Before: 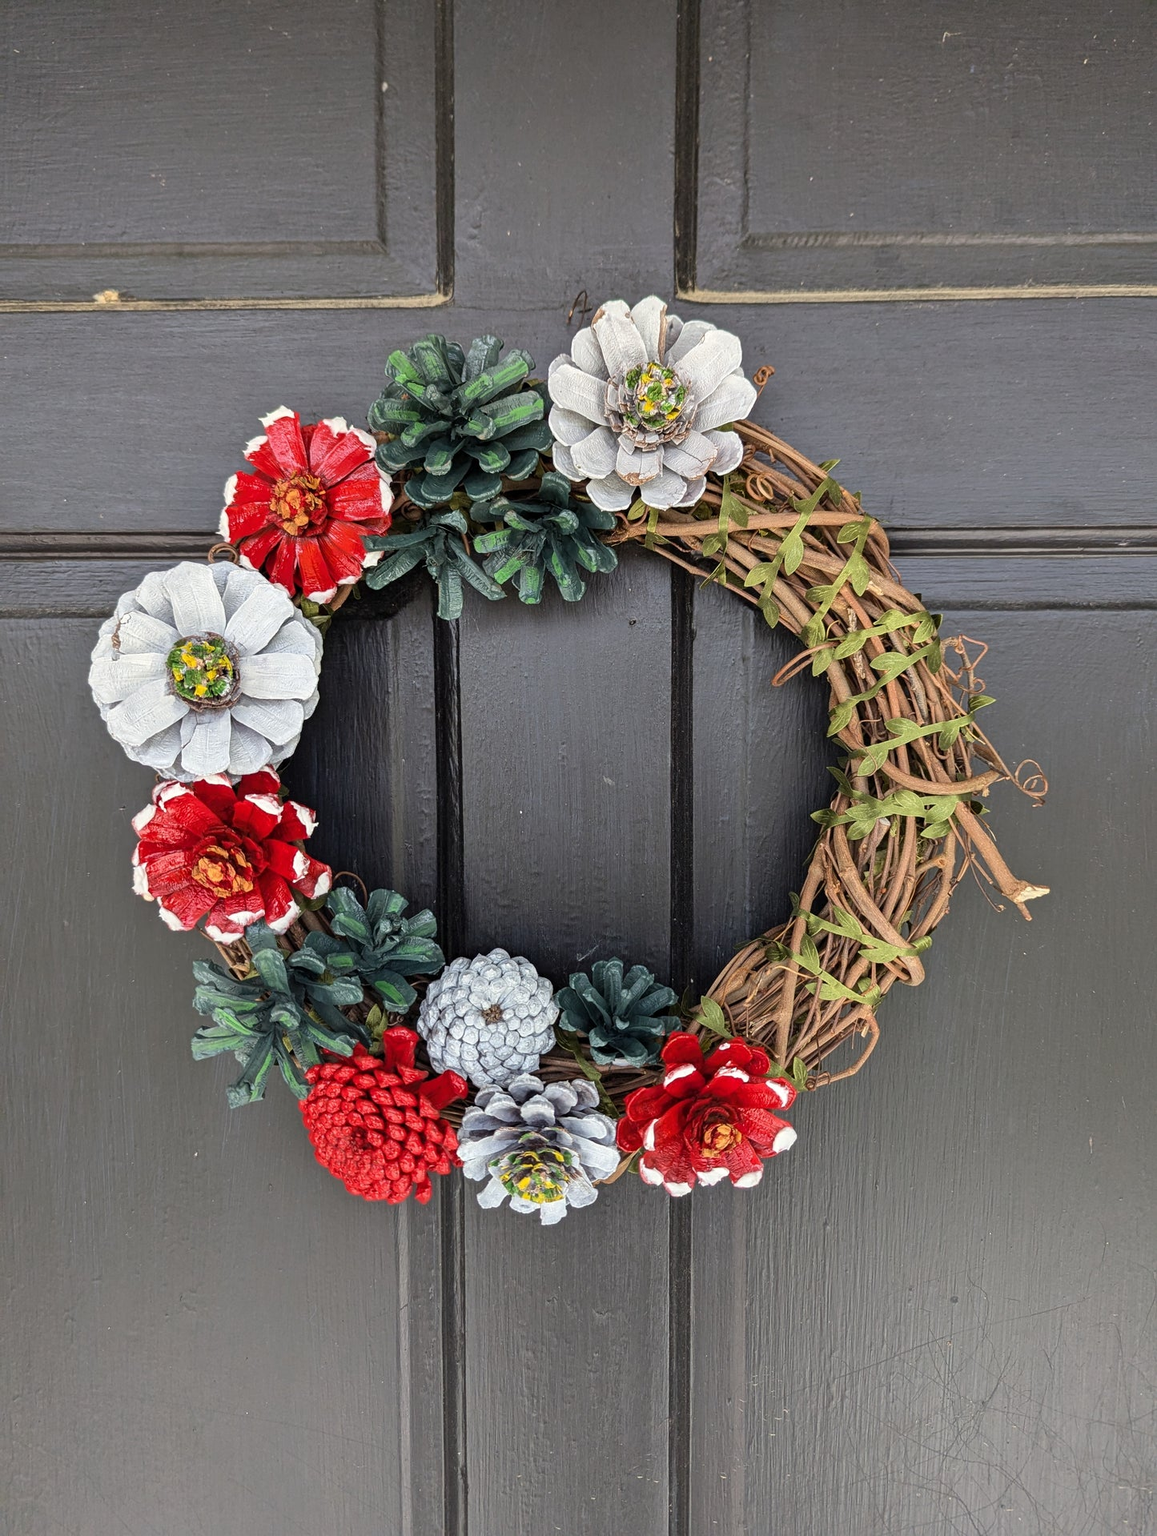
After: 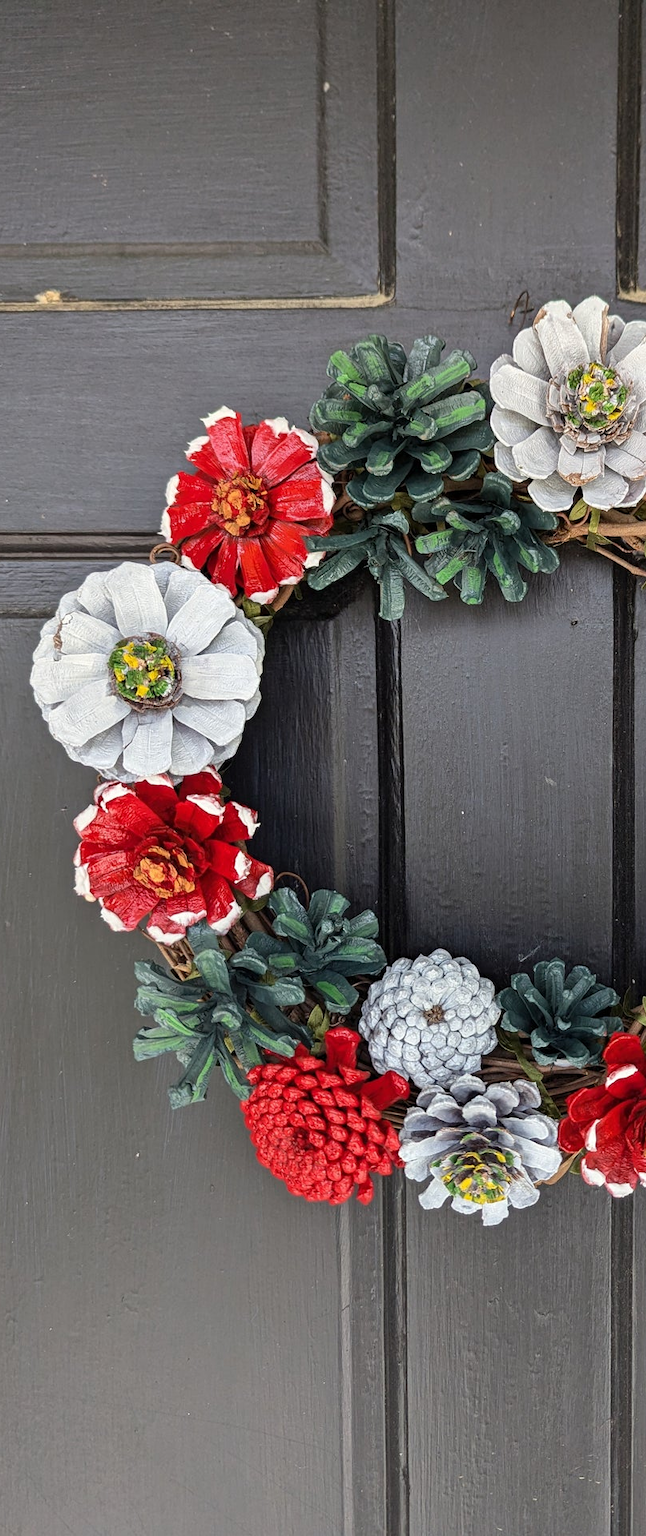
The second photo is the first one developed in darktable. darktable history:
crop: left 5.095%, right 39.005%
